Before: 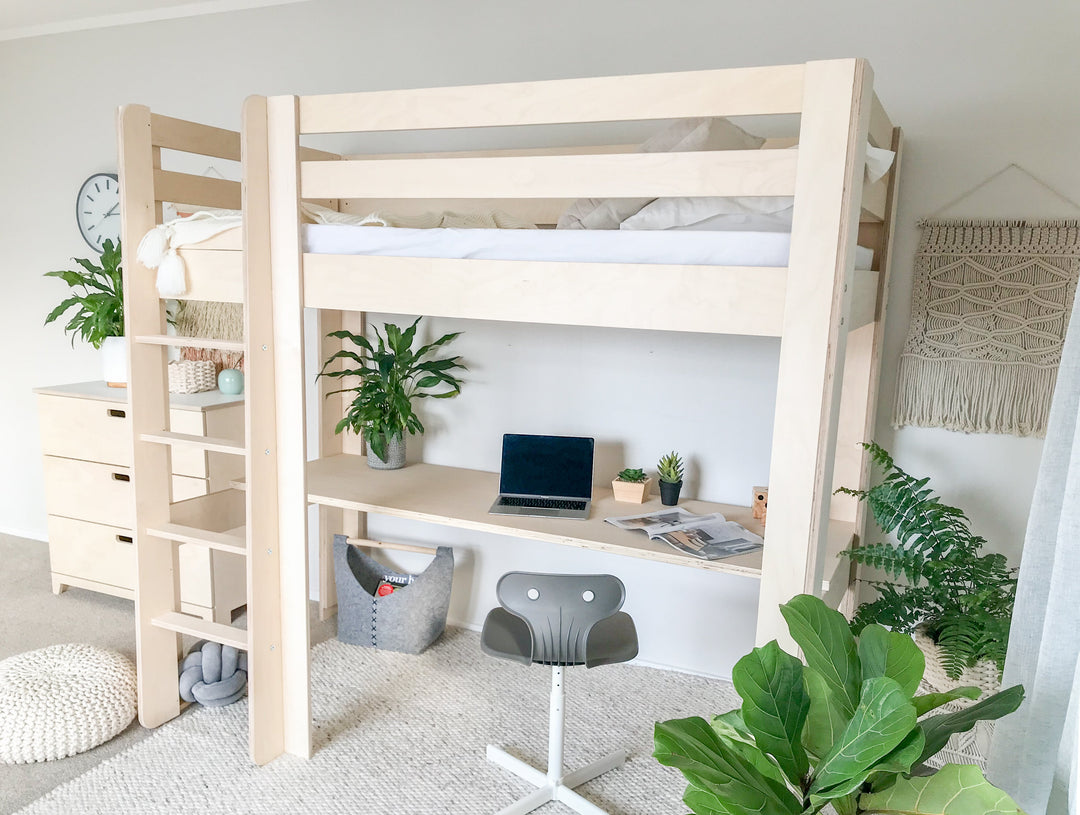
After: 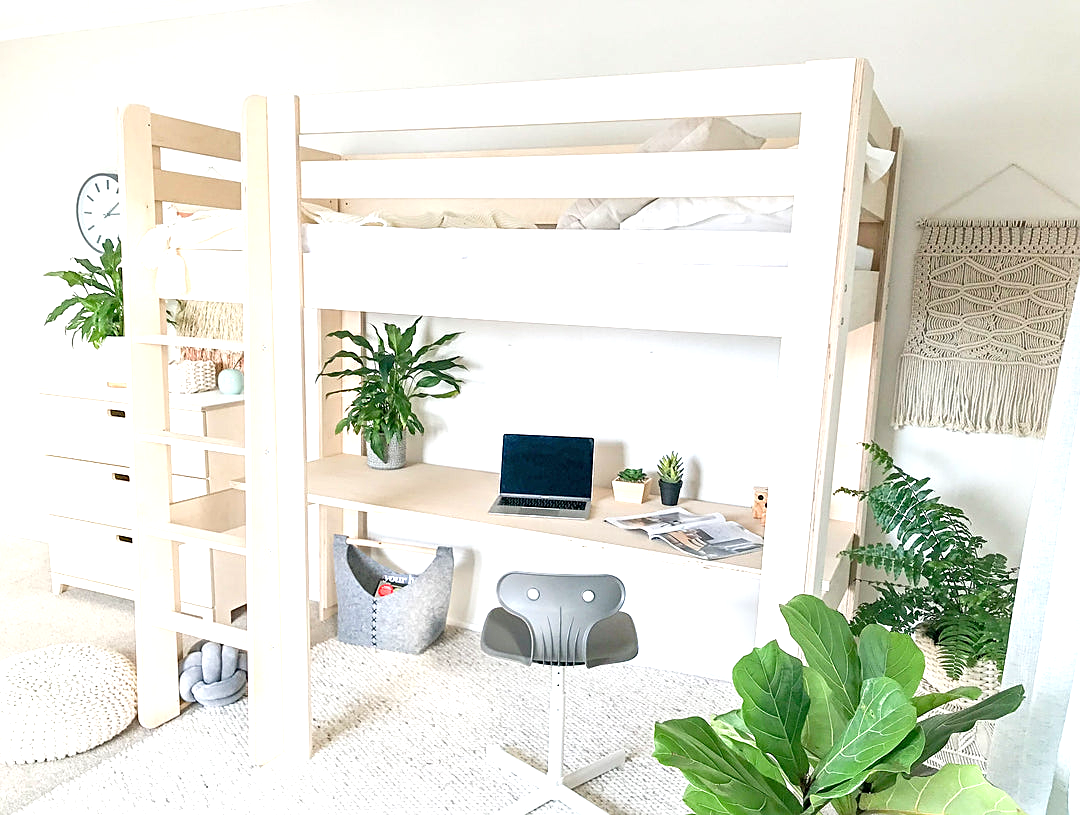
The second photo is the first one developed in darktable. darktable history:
exposure: exposure 0.785 EV, compensate highlight preservation false
sharpen: on, module defaults
